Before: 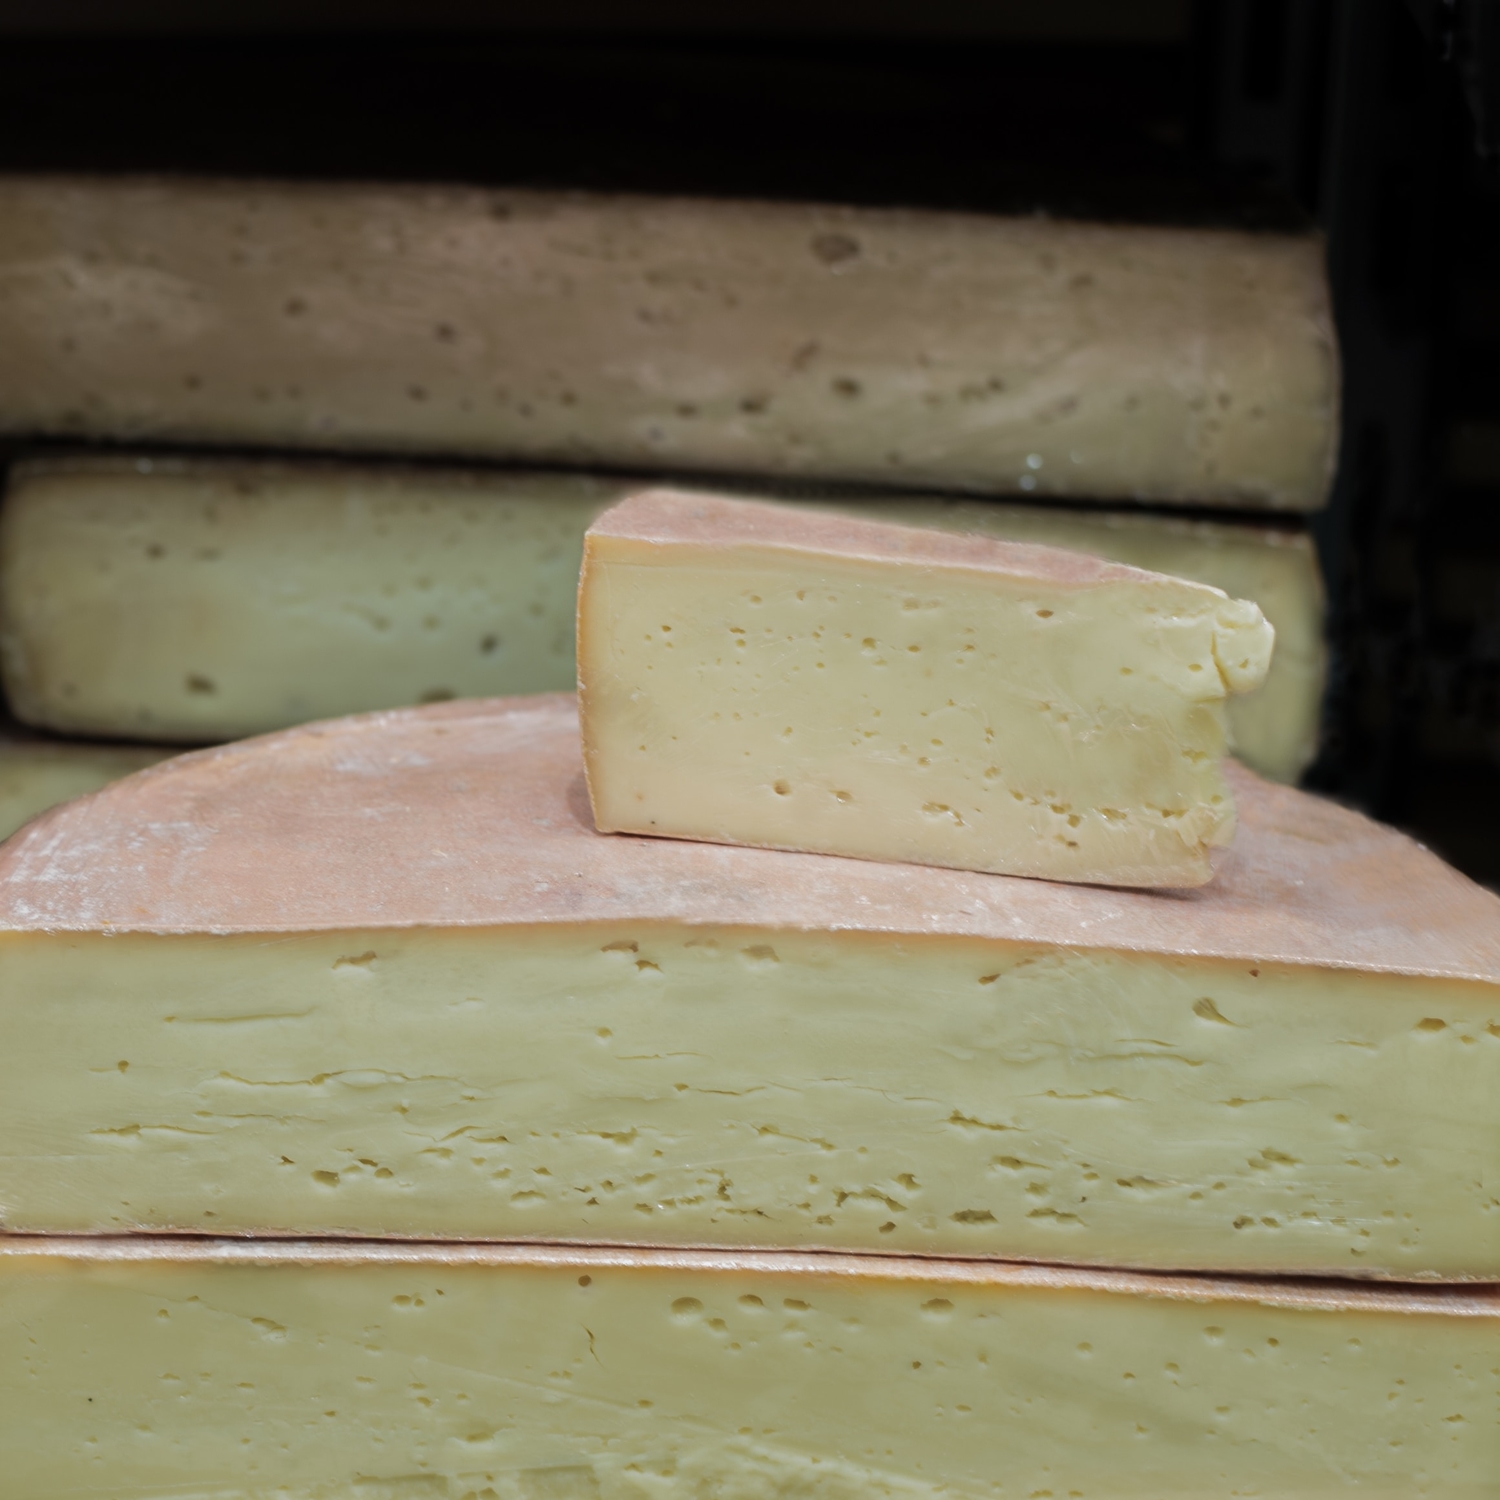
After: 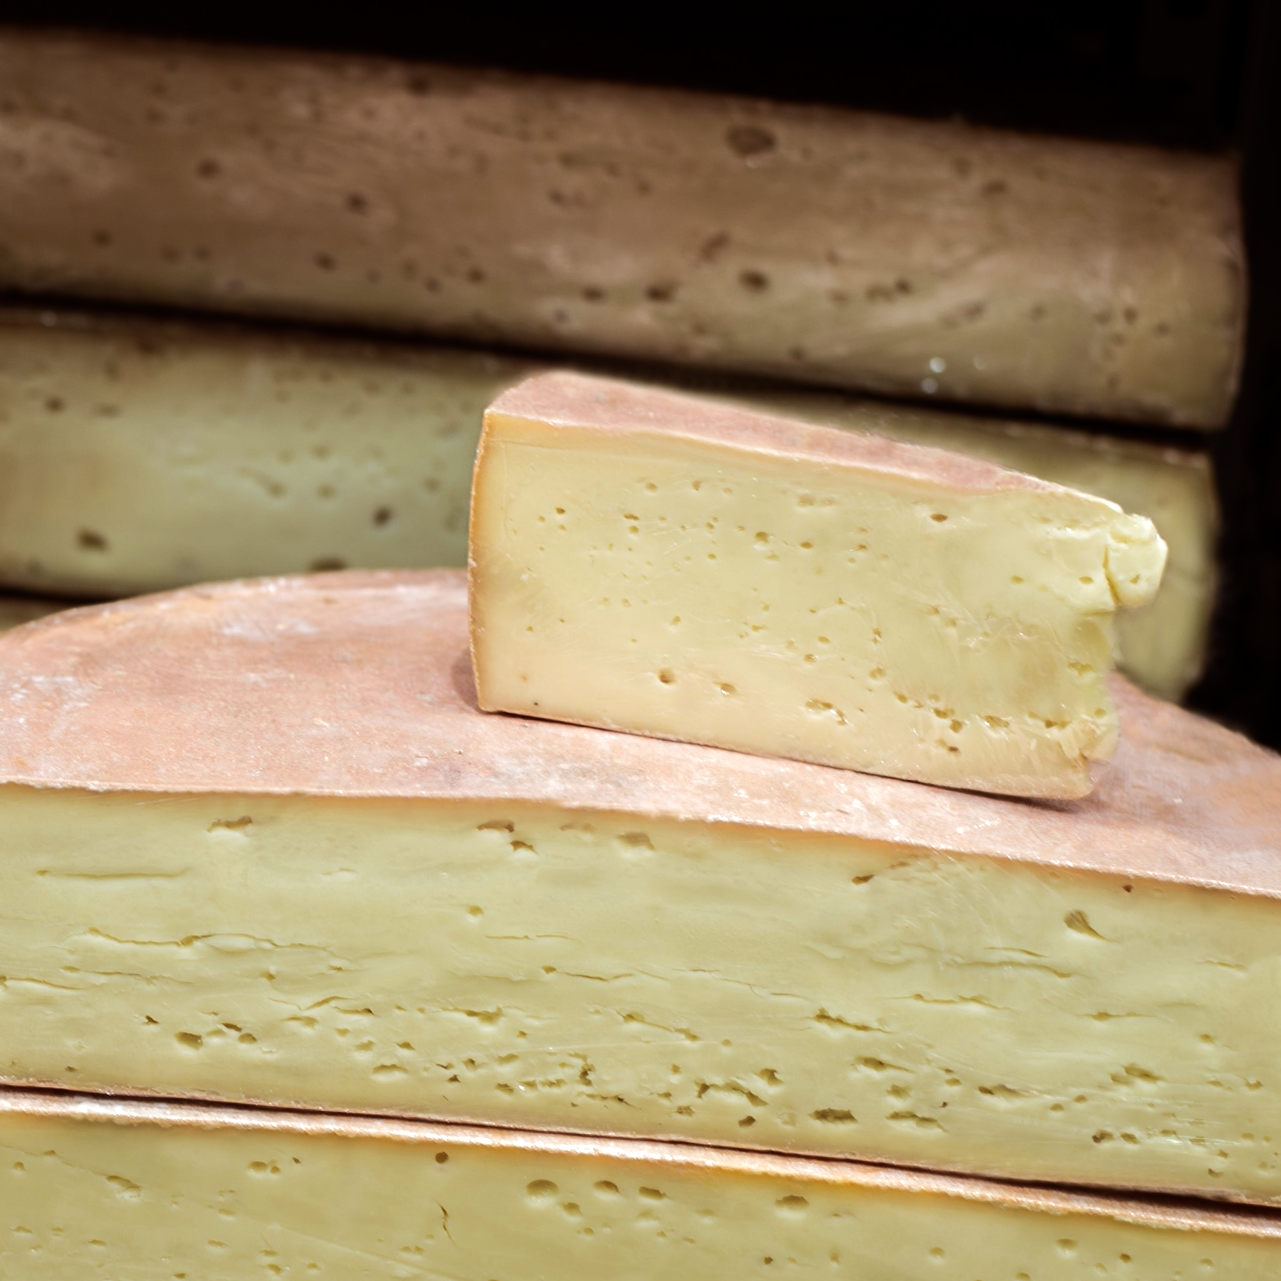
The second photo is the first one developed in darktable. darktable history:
rgb levels: mode RGB, independent channels, levels [[0, 0.5, 1], [0, 0.521, 1], [0, 0.536, 1]]
tone equalizer: -8 EV -0.75 EV, -7 EV -0.7 EV, -6 EV -0.6 EV, -5 EV -0.4 EV, -3 EV 0.4 EV, -2 EV 0.6 EV, -1 EV 0.7 EV, +0 EV 0.75 EV, edges refinement/feathering 500, mask exposure compensation -1.57 EV, preserve details no
crop and rotate: angle -3.27°, left 5.211%, top 5.211%, right 4.607%, bottom 4.607%
